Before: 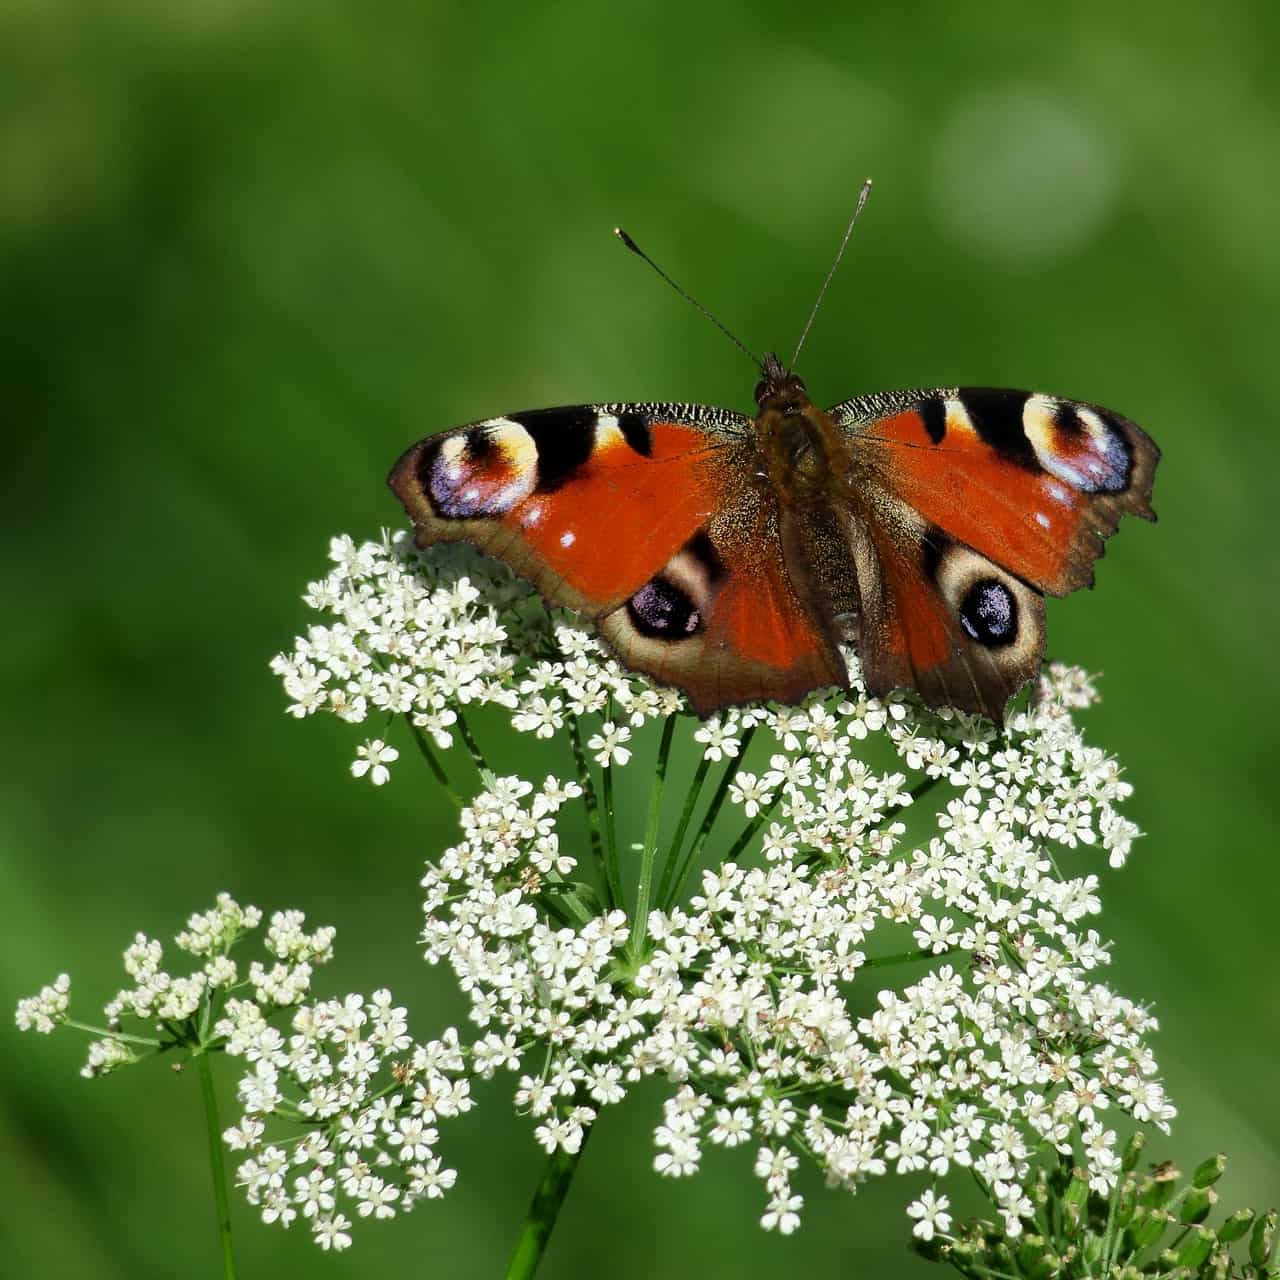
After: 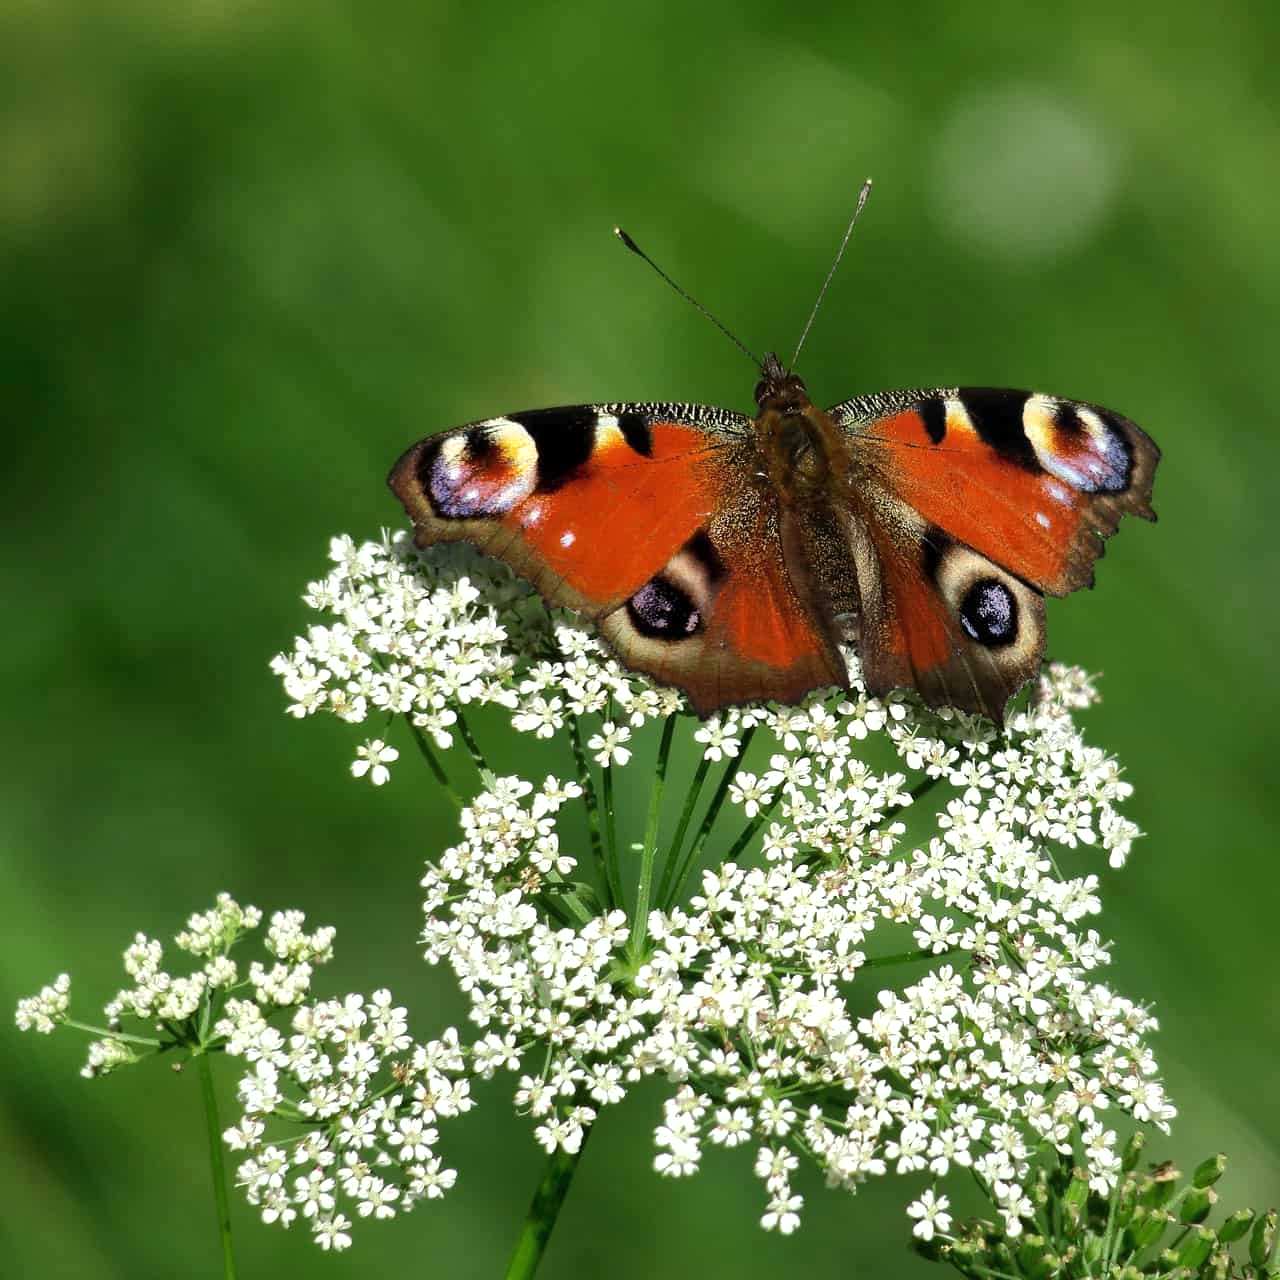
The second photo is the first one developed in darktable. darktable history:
shadows and highlights: highlights color adjustment 56.26%
tone equalizer: -8 EV -0.382 EV, -7 EV -0.357 EV, -6 EV -0.361 EV, -5 EV -0.206 EV, -3 EV 0.247 EV, -2 EV 0.314 EV, -1 EV 0.383 EV, +0 EV 0.436 EV, edges refinement/feathering 500, mask exposure compensation -1.57 EV, preserve details no
